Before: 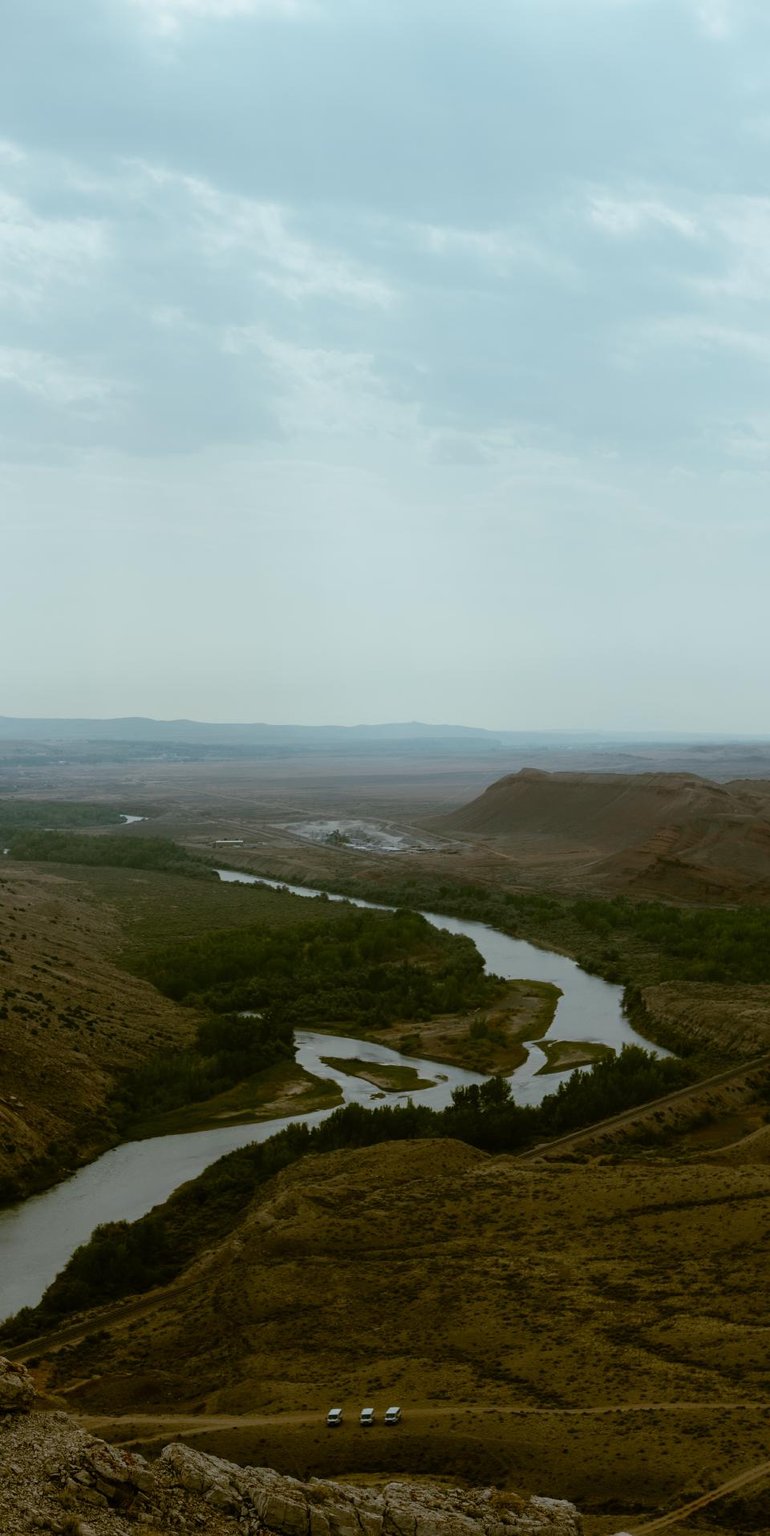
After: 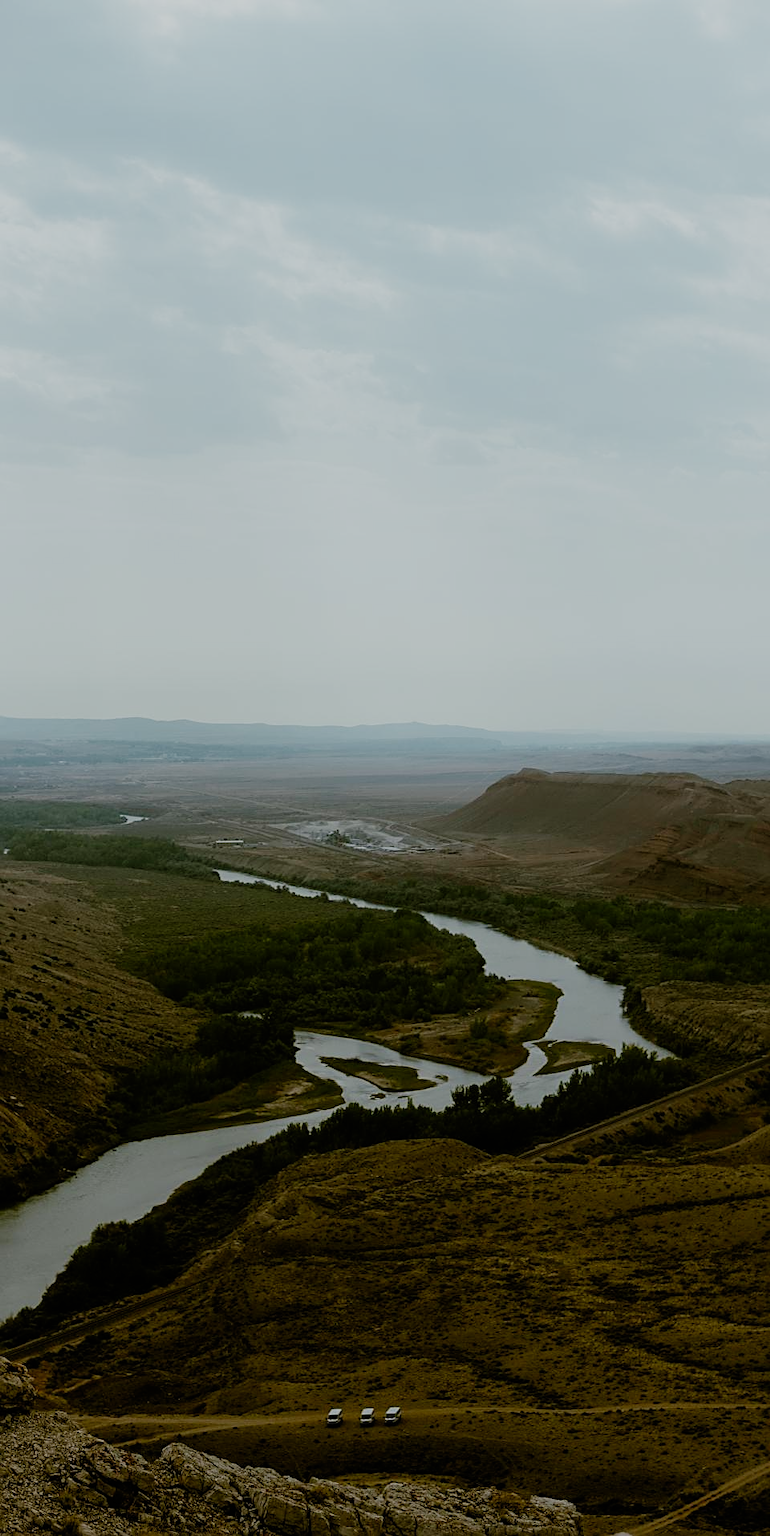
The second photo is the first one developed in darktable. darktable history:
filmic rgb: black relative exposure -7.99 EV, white relative exposure 3.9 EV, hardness 4.22, add noise in highlights 0.001, preserve chrominance no, color science v3 (2019), use custom middle-gray values true, contrast in highlights soft
sharpen: on, module defaults
